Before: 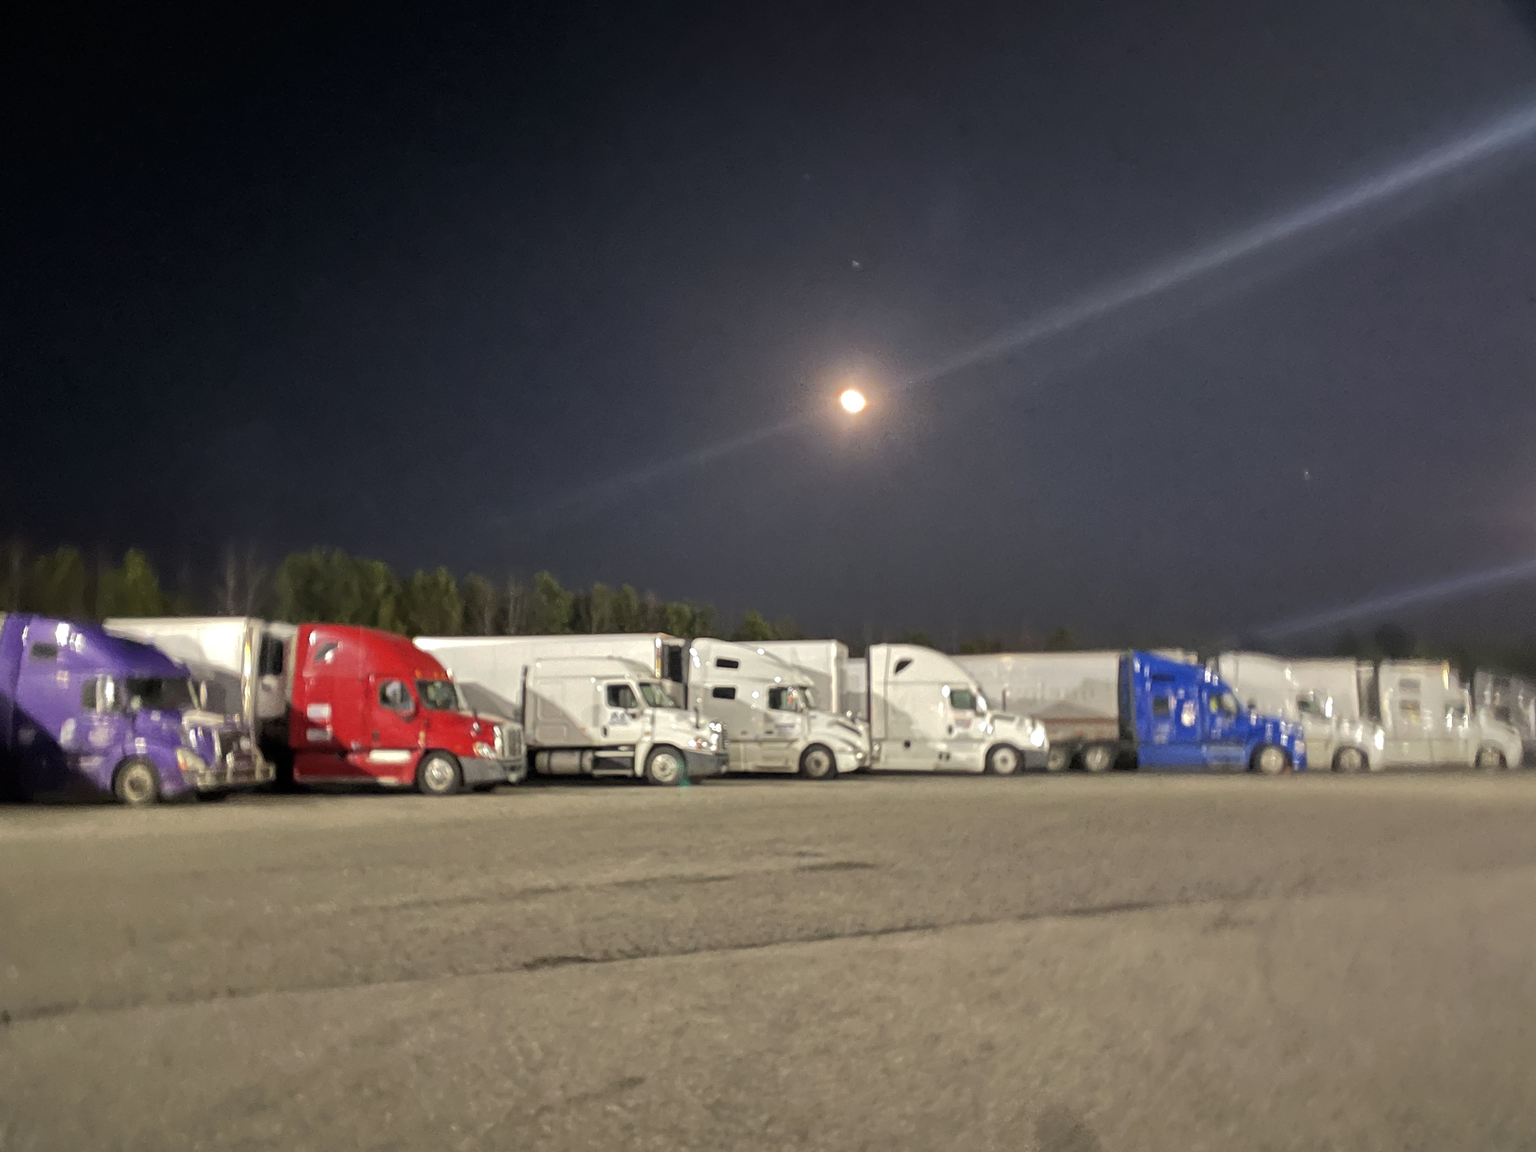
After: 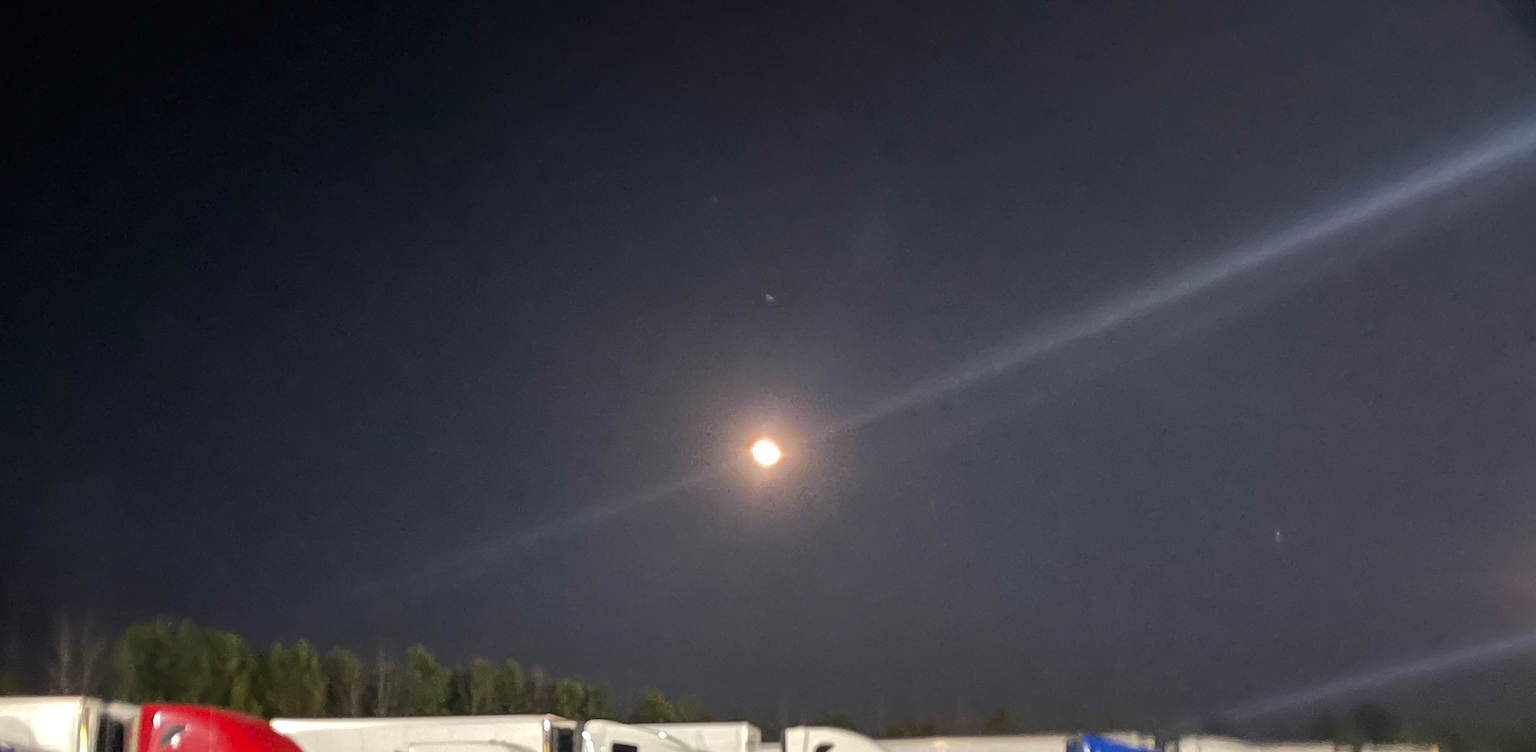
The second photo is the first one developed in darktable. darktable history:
crop and rotate: left 11.316%, bottom 42.072%
